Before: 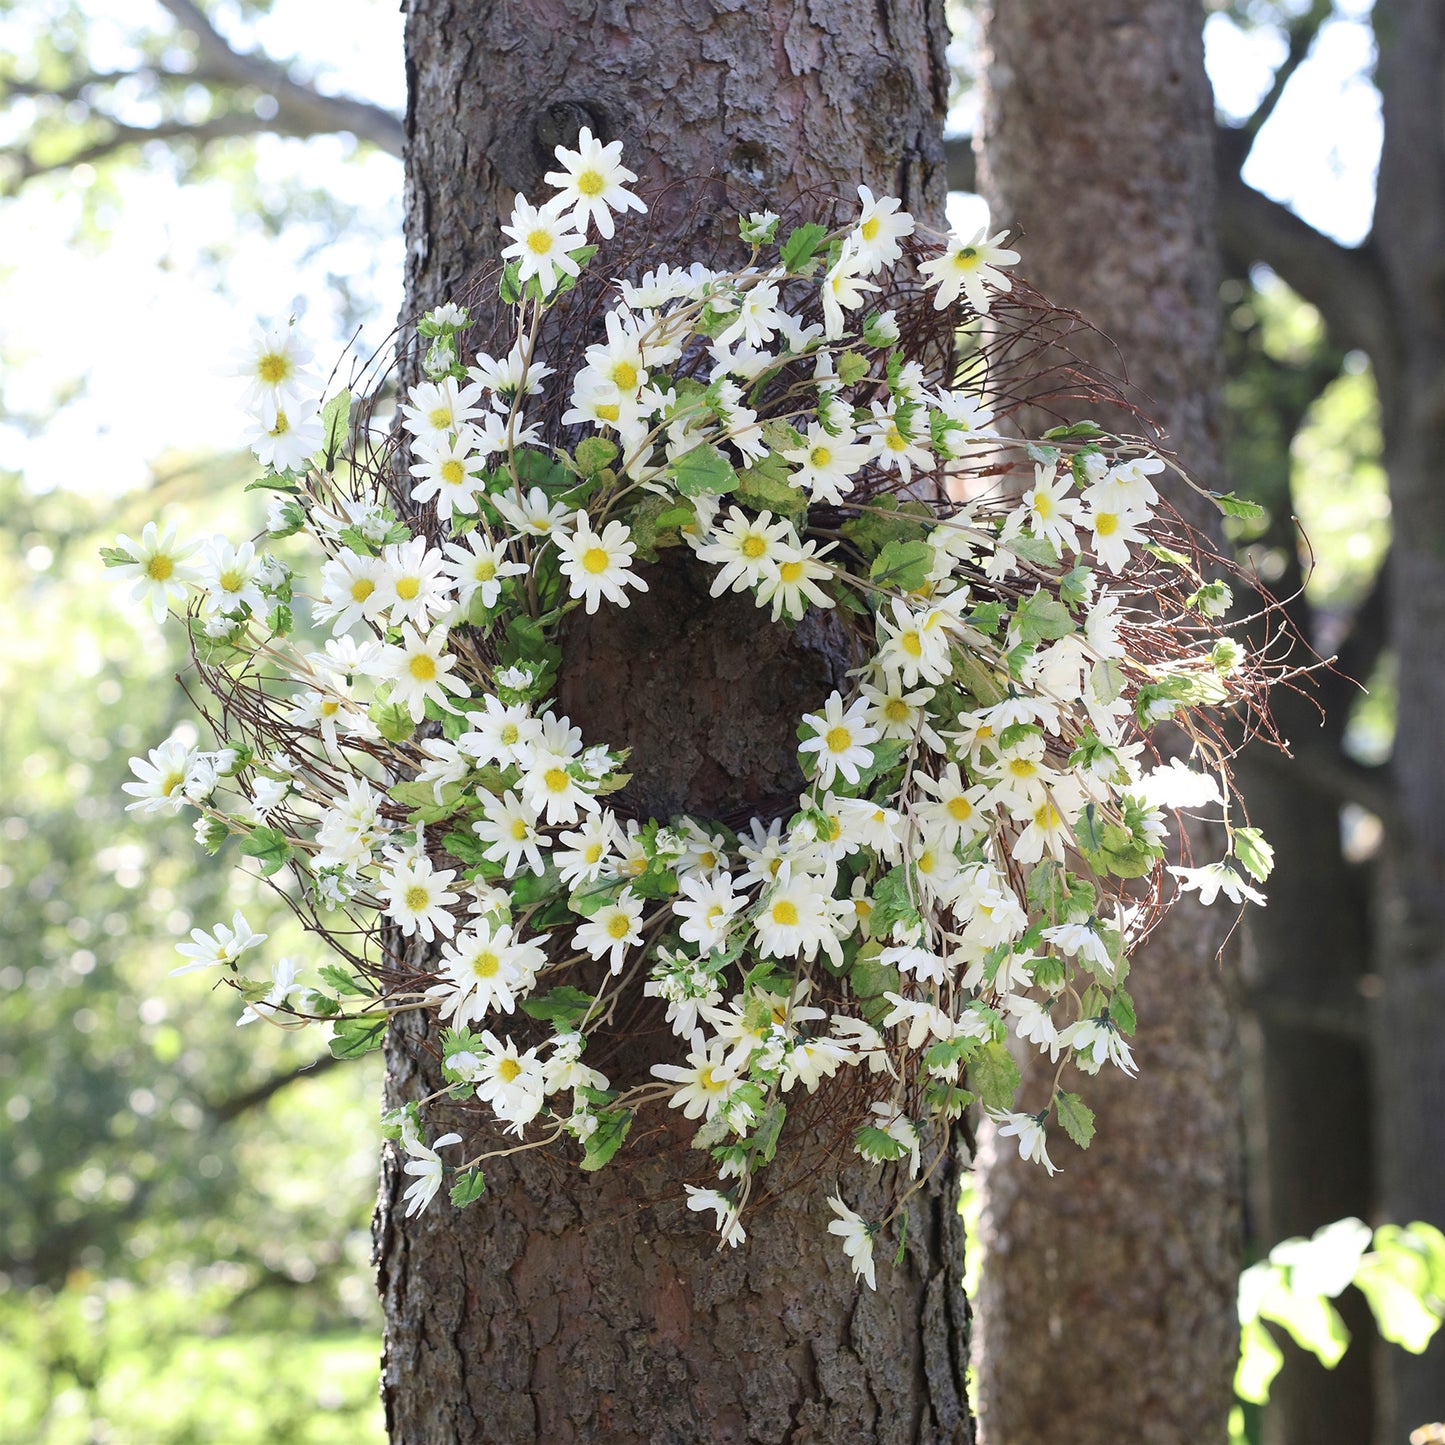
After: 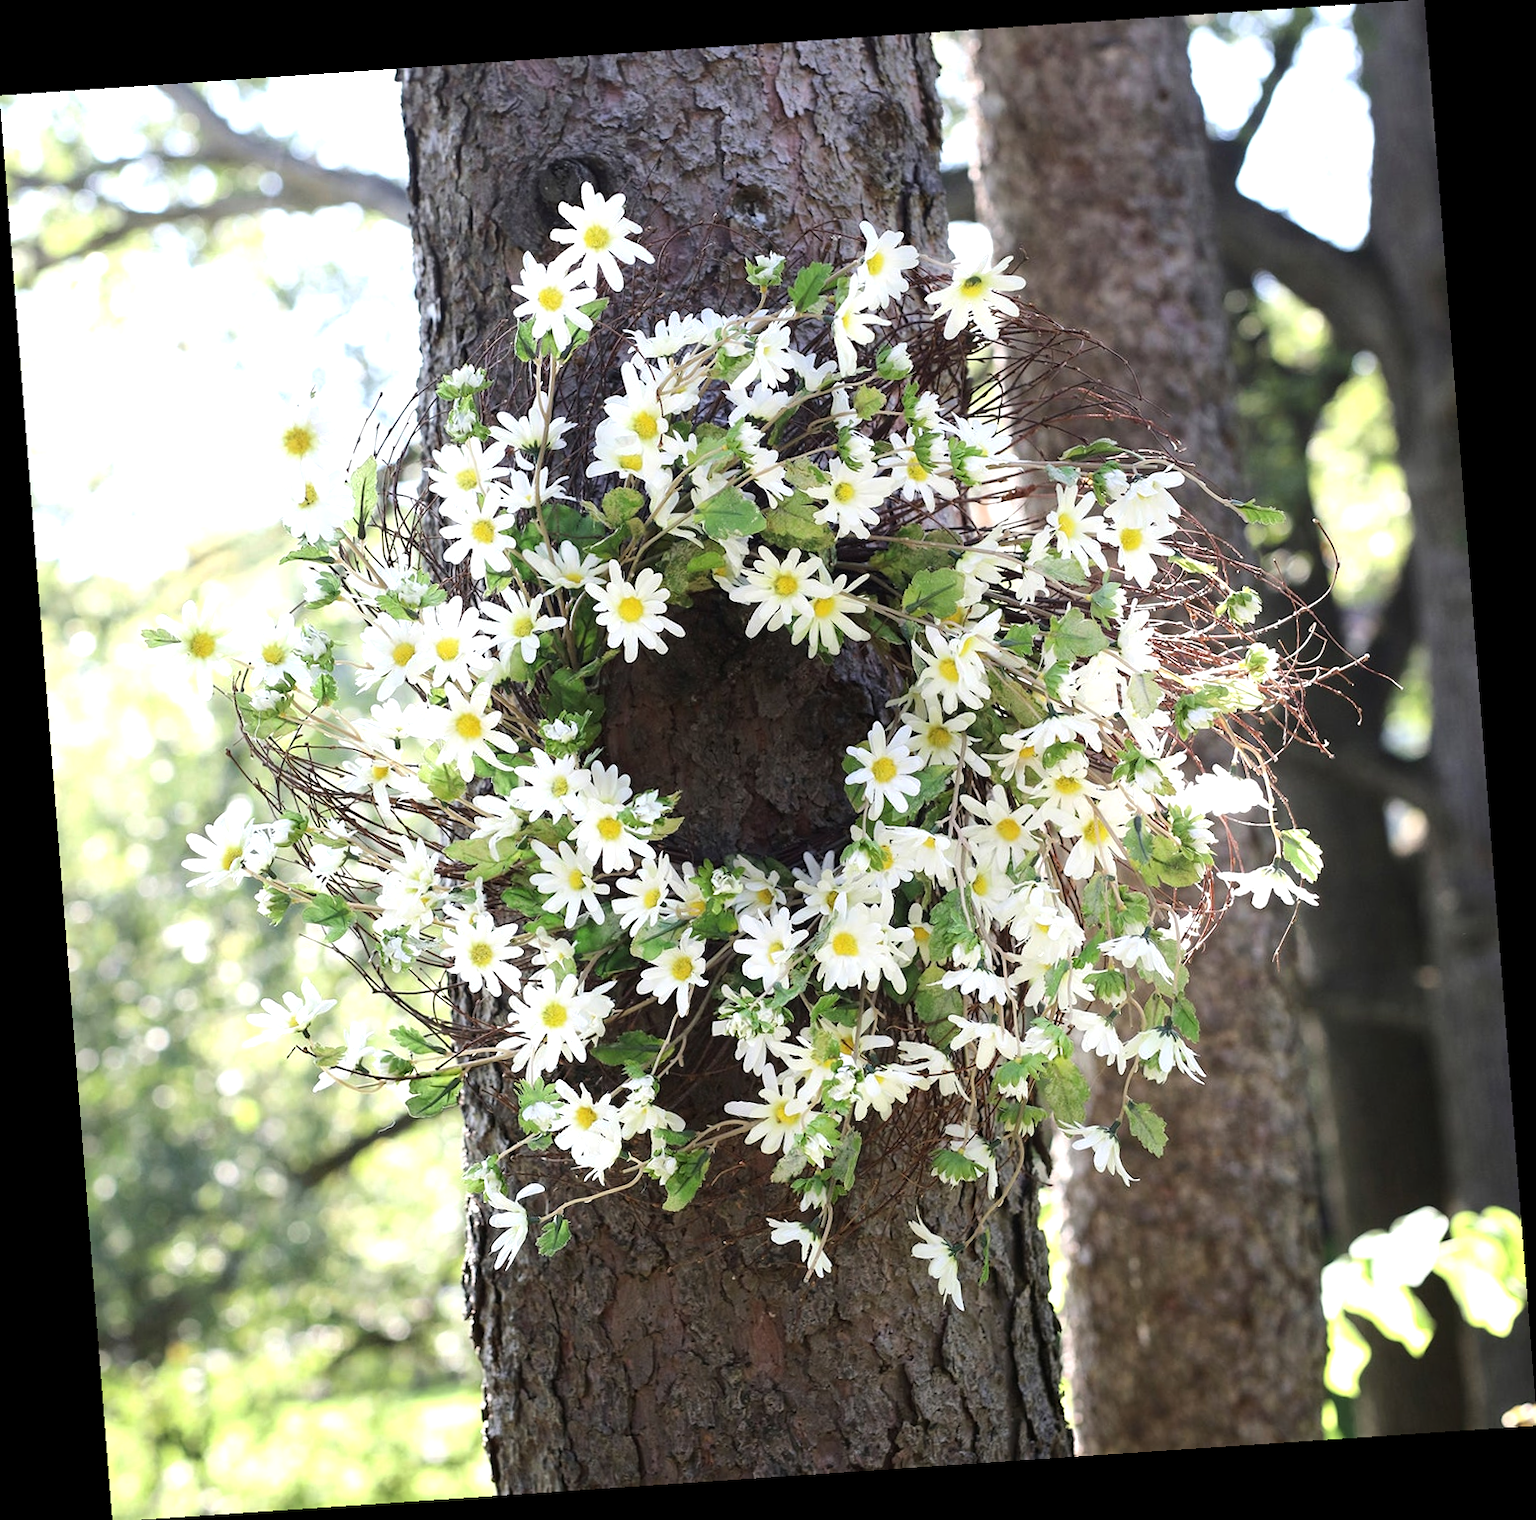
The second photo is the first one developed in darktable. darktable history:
rotate and perspective: rotation -4.2°, shear 0.006, automatic cropping off
tone equalizer: -8 EV -0.417 EV, -7 EV -0.389 EV, -6 EV -0.333 EV, -5 EV -0.222 EV, -3 EV 0.222 EV, -2 EV 0.333 EV, -1 EV 0.389 EV, +0 EV 0.417 EV, edges refinement/feathering 500, mask exposure compensation -1.25 EV, preserve details no
